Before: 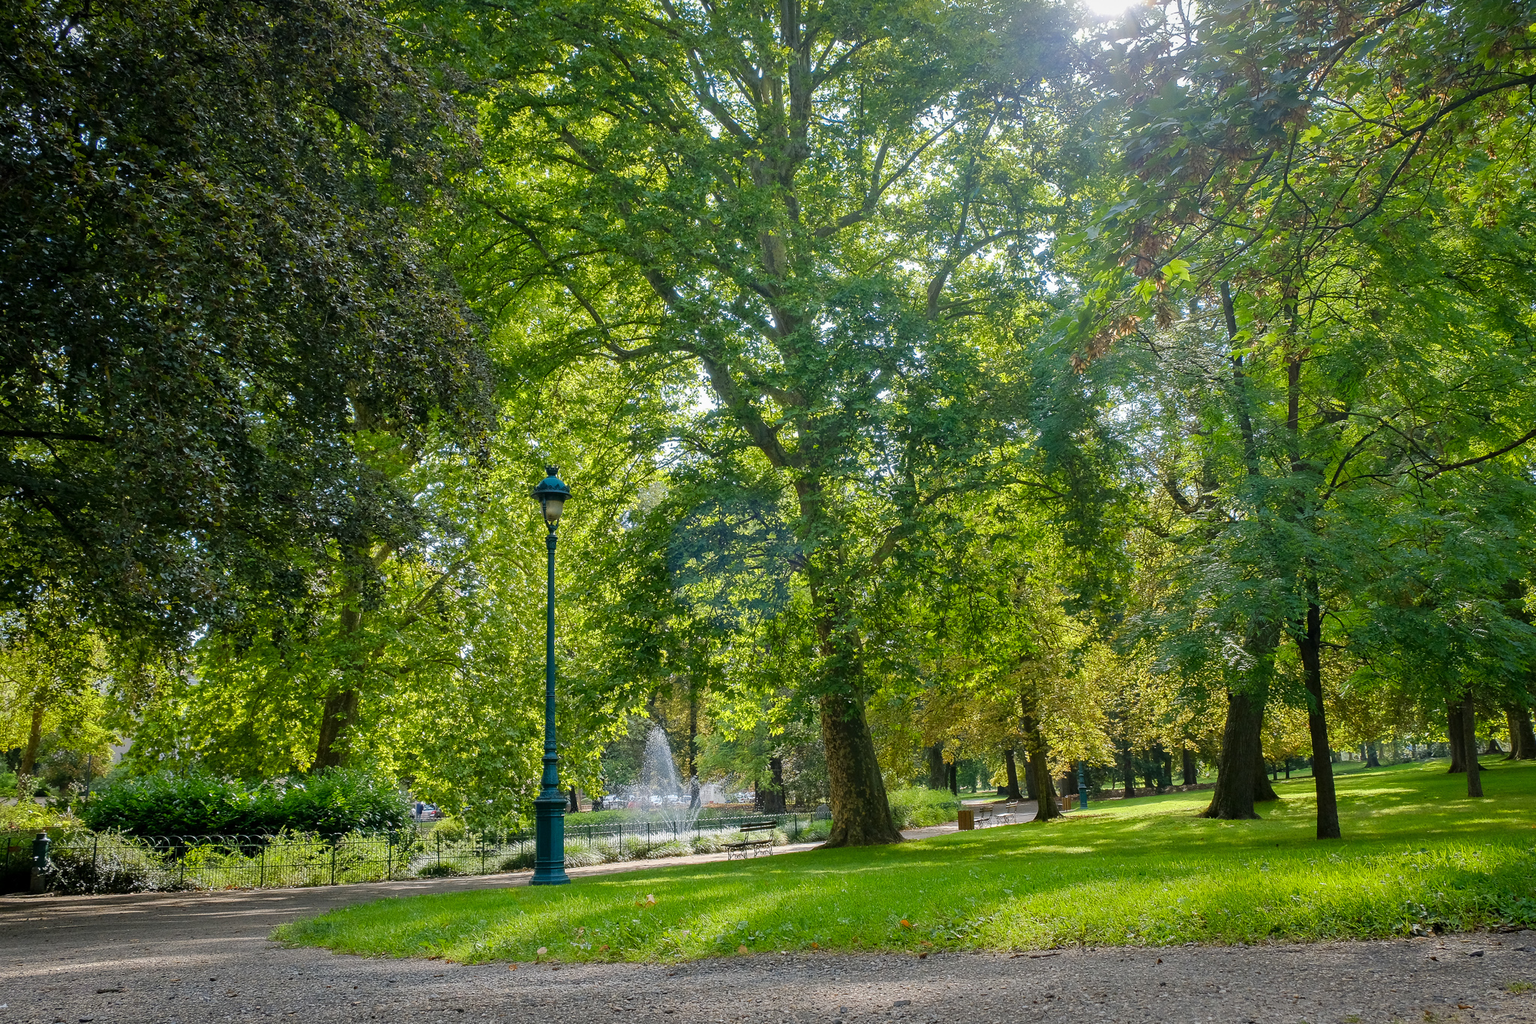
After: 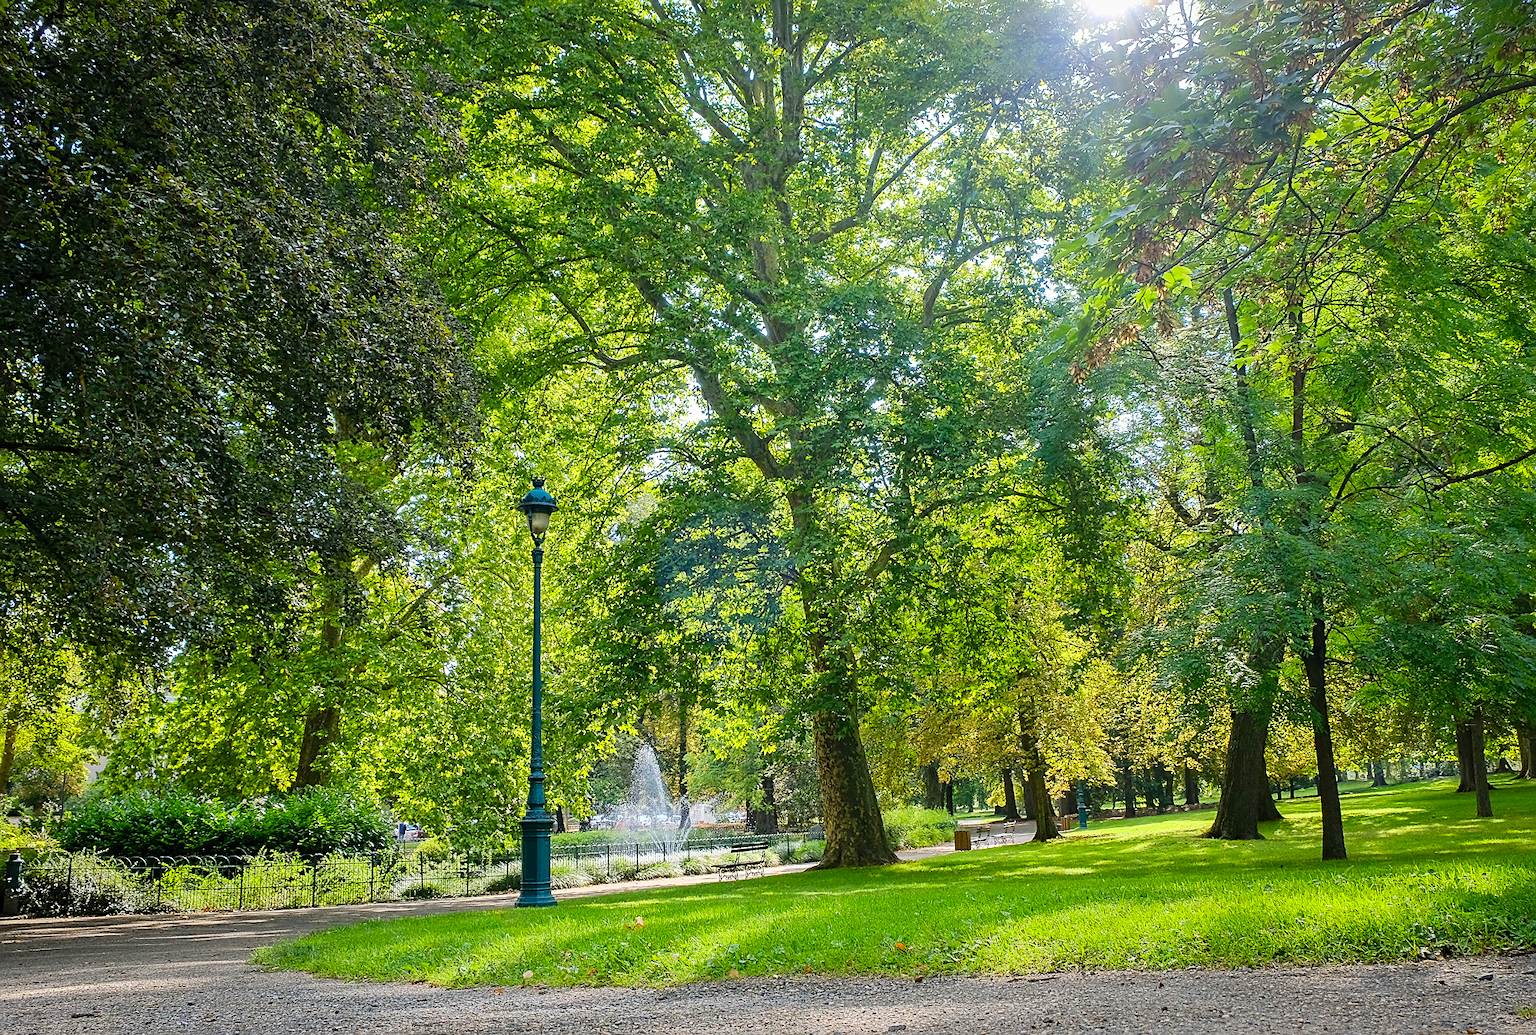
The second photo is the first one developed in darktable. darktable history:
sharpen: on, module defaults
crop and rotate: left 1.774%, right 0.633%, bottom 1.28%
contrast brightness saturation: contrast 0.2, brightness 0.16, saturation 0.22
